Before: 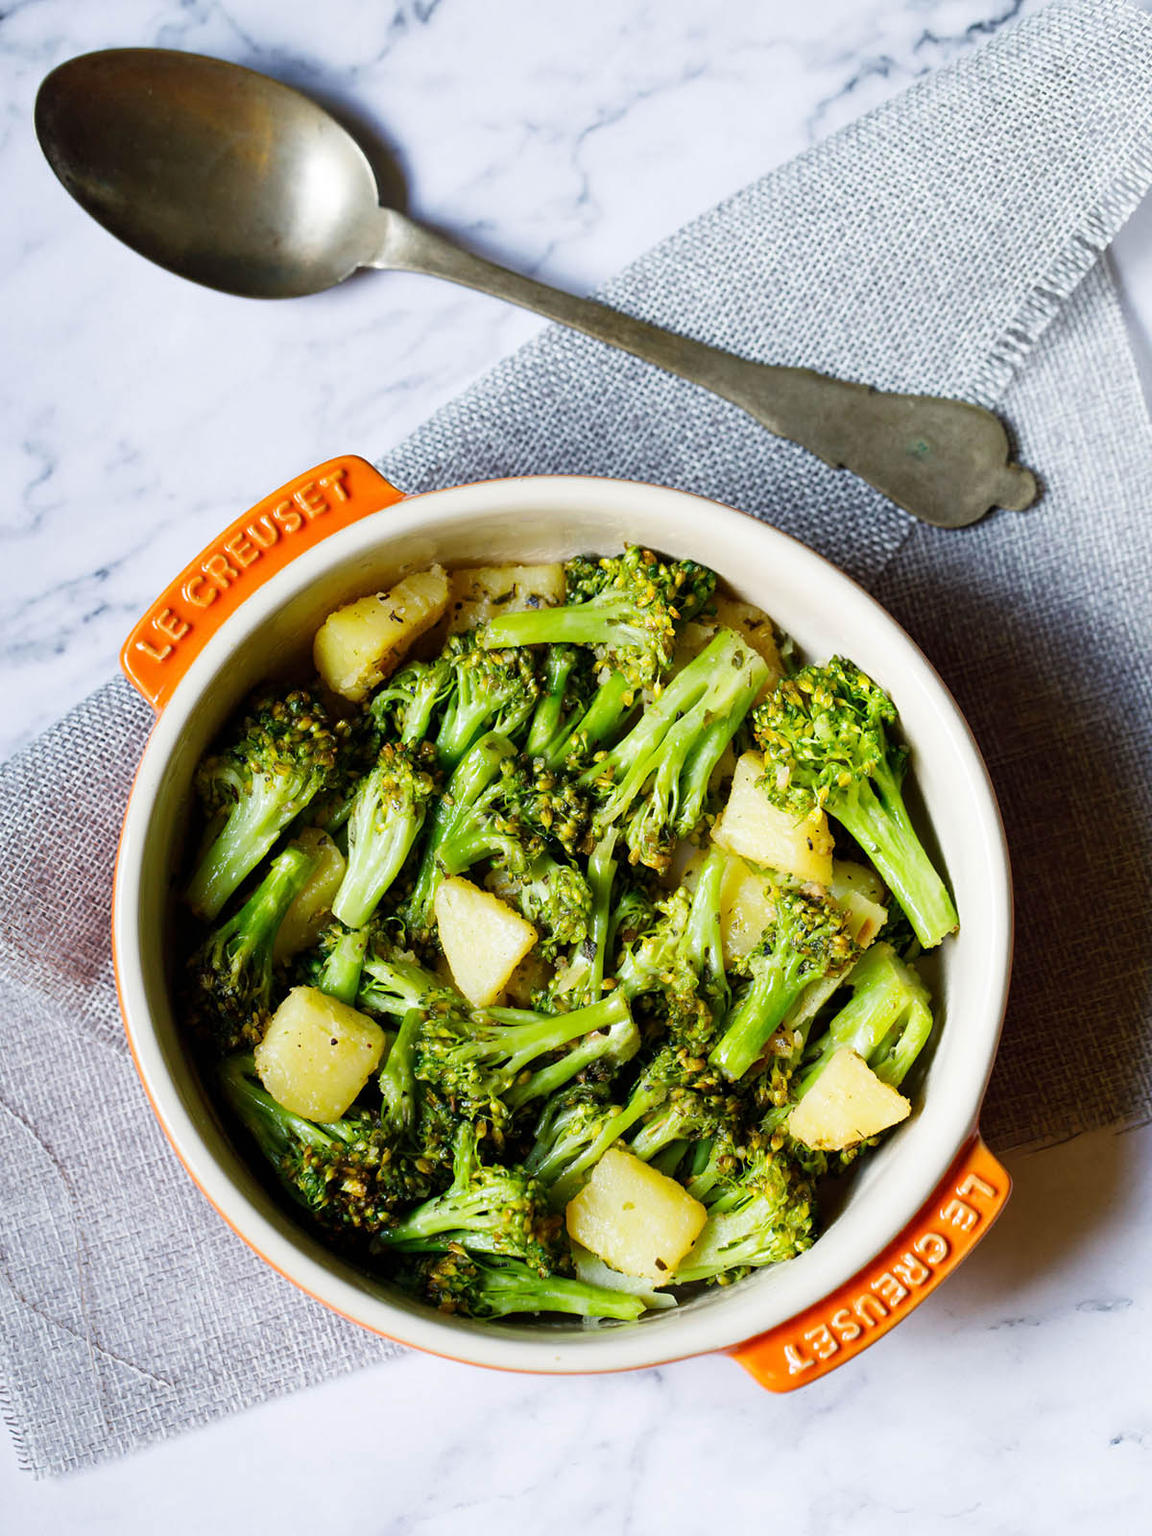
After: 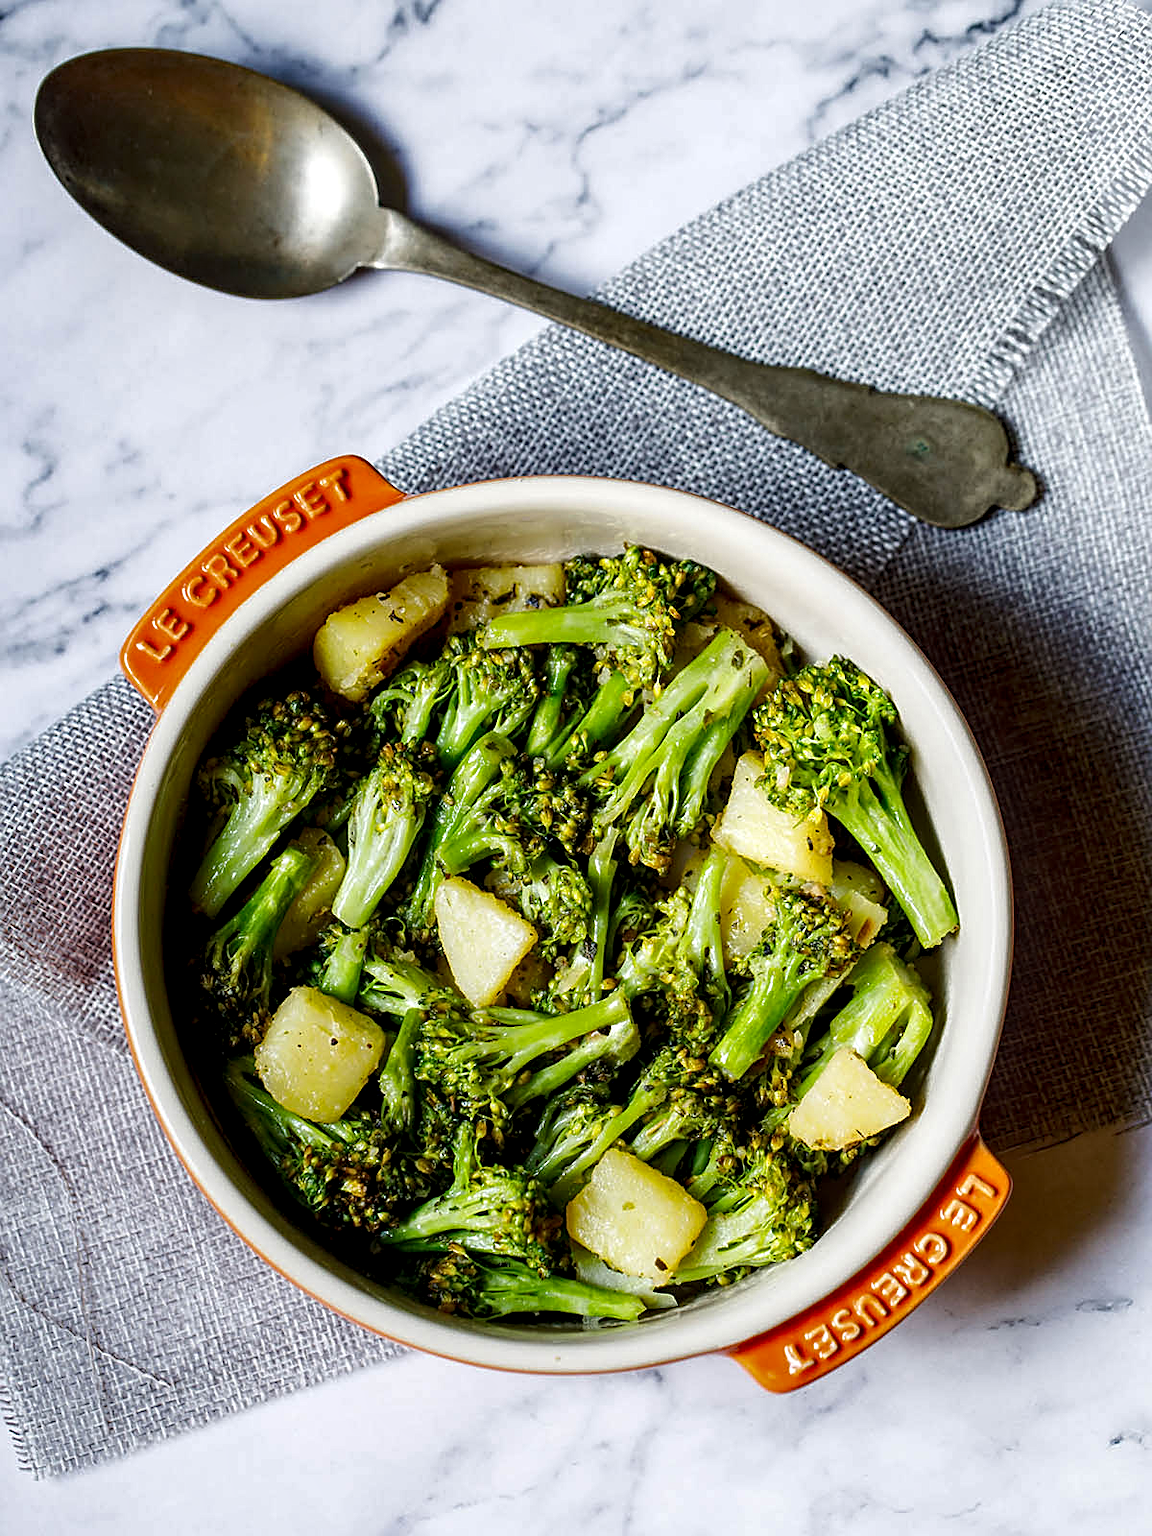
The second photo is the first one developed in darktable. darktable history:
tone curve: curves: ch0 [(0, 0) (0.003, 0.002) (0.011, 0.009) (0.025, 0.021) (0.044, 0.037) (0.069, 0.058) (0.1, 0.084) (0.136, 0.114) (0.177, 0.149) (0.224, 0.188) (0.277, 0.232) (0.335, 0.281) (0.399, 0.341) (0.468, 0.416) (0.543, 0.496) (0.623, 0.574) (0.709, 0.659) (0.801, 0.754) (0.898, 0.876) (1, 1)], color space Lab, independent channels, preserve colors none
local contrast: detail 150%
sharpen: amount 0.49
